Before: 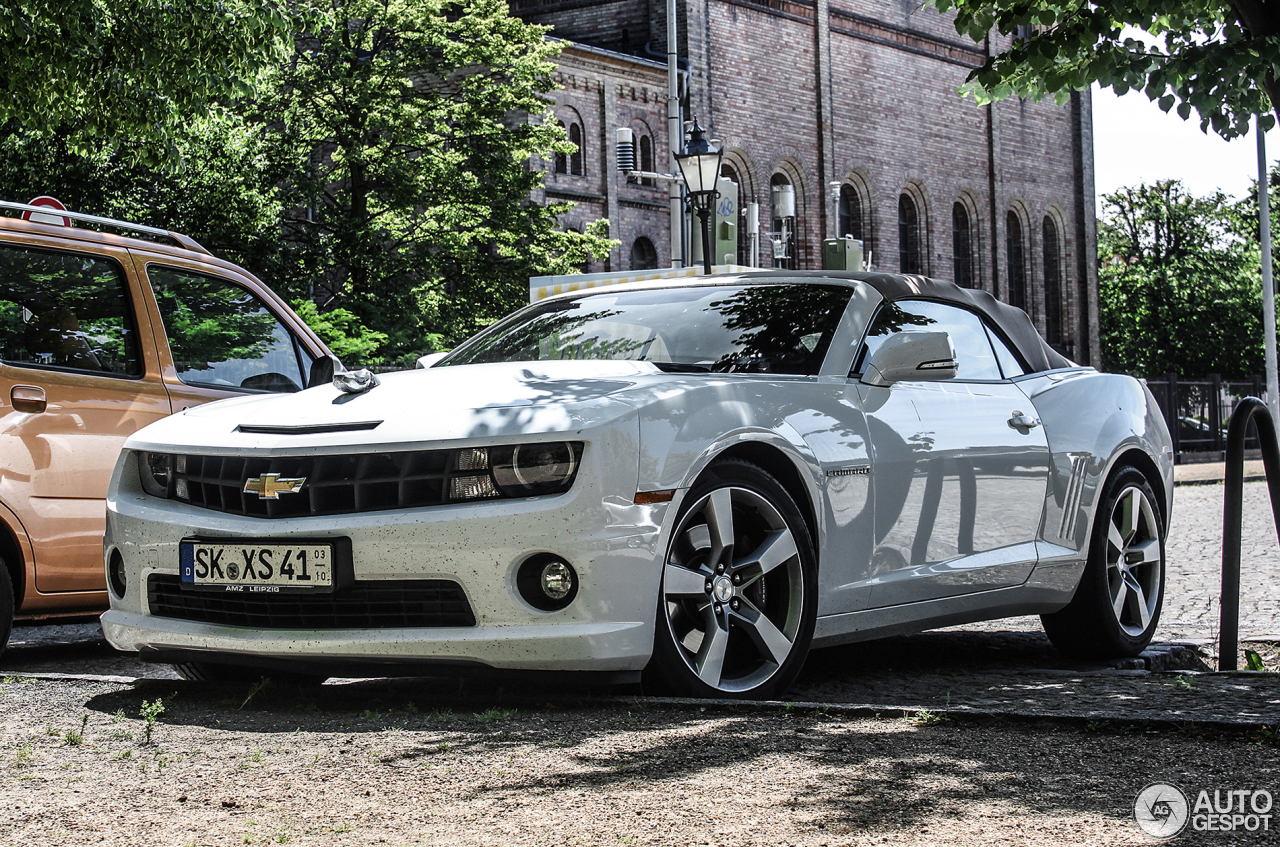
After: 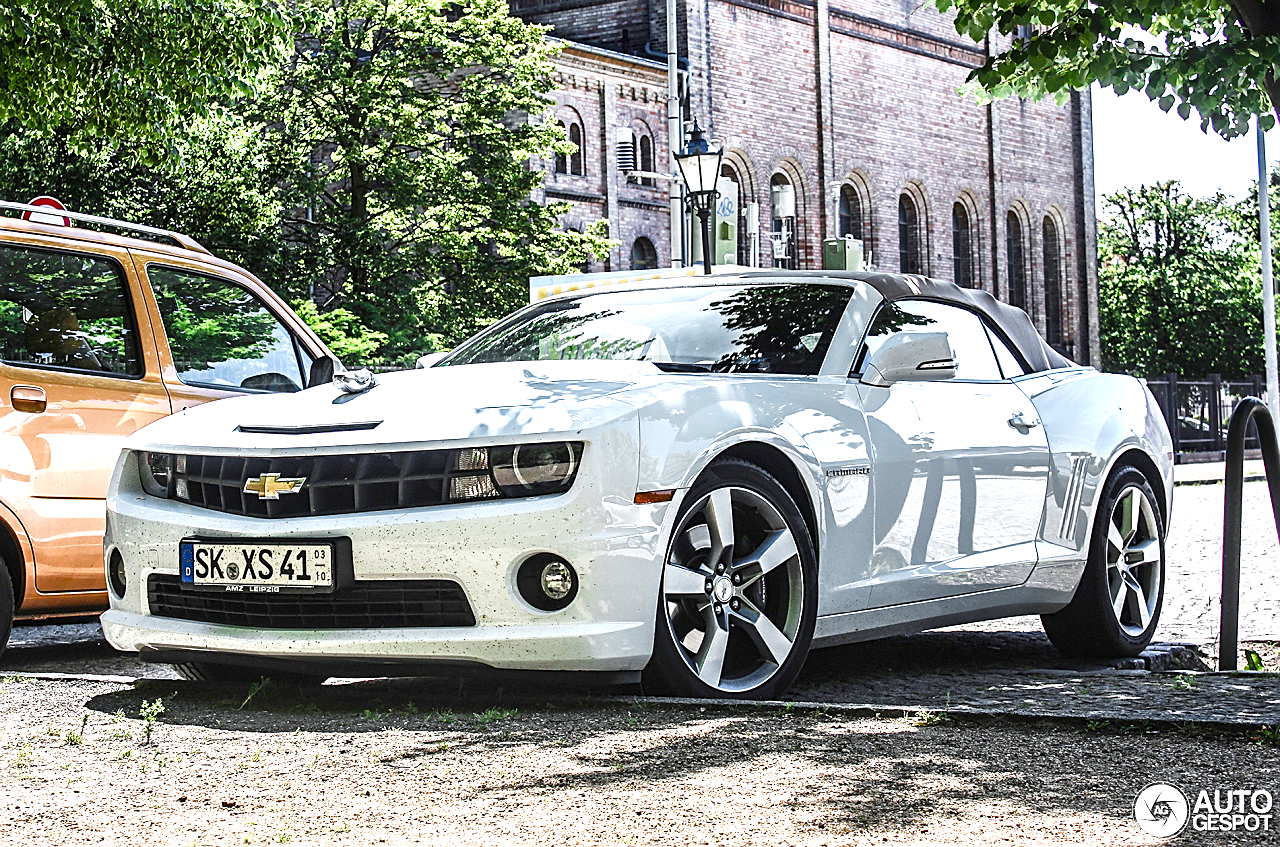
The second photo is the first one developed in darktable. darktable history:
exposure: black level correction 0, exposure 1.37 EV, compensate highlight preservation false
color balance rgb: perceptual saturation grading › global saturation 27.192%, perceptual saturation grading › highlights -28.366%, perceptual saturation grading › mid-tones 15.547%, perceptual saturation grading › shadows 34.15%, perceptual brilliance grading › global brilliance 2.389%, perceptual brilliance grading › highlights -3.976%, global vibrance 9.837%
tone curve: curves: ch0 [(0, 0) (0.822, 0.825) (0.994, 0.955)]; ch1 [(0, 0) (0.226, 0.261) (0.383, 0.397) (0.46, 0.46) (0.498, 0.479) (0.524, 0.523) (0.578, 0.575) (1, 1)]; ch2 [(0, 0) (0.438, 0.456) (0.5, 0.498) (0.547, 0.515) (0.597, 0.58) (0.629, 0.603) (1, 1)], preserve colors none
sharpen: amount 0.495
